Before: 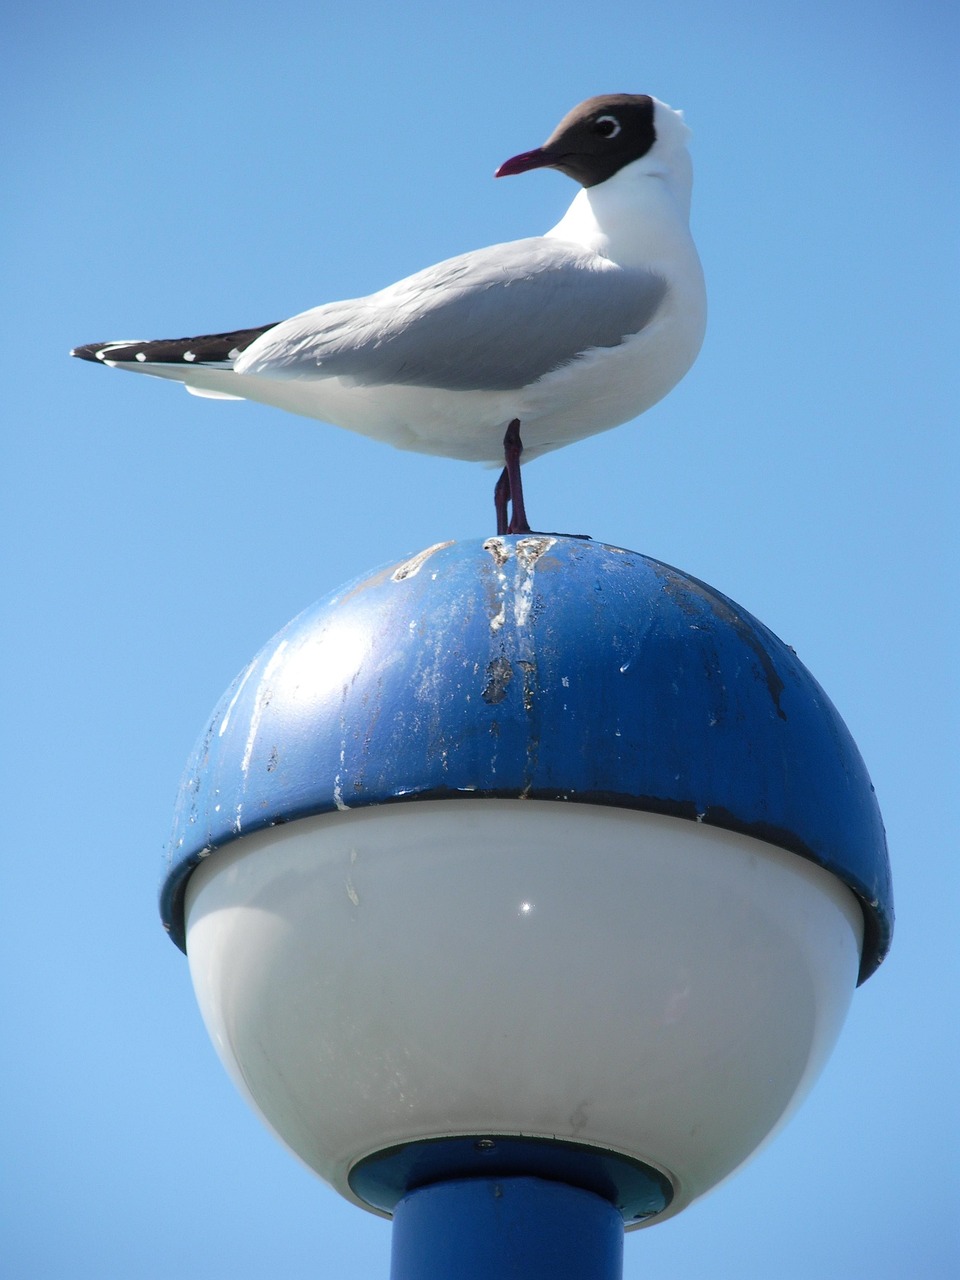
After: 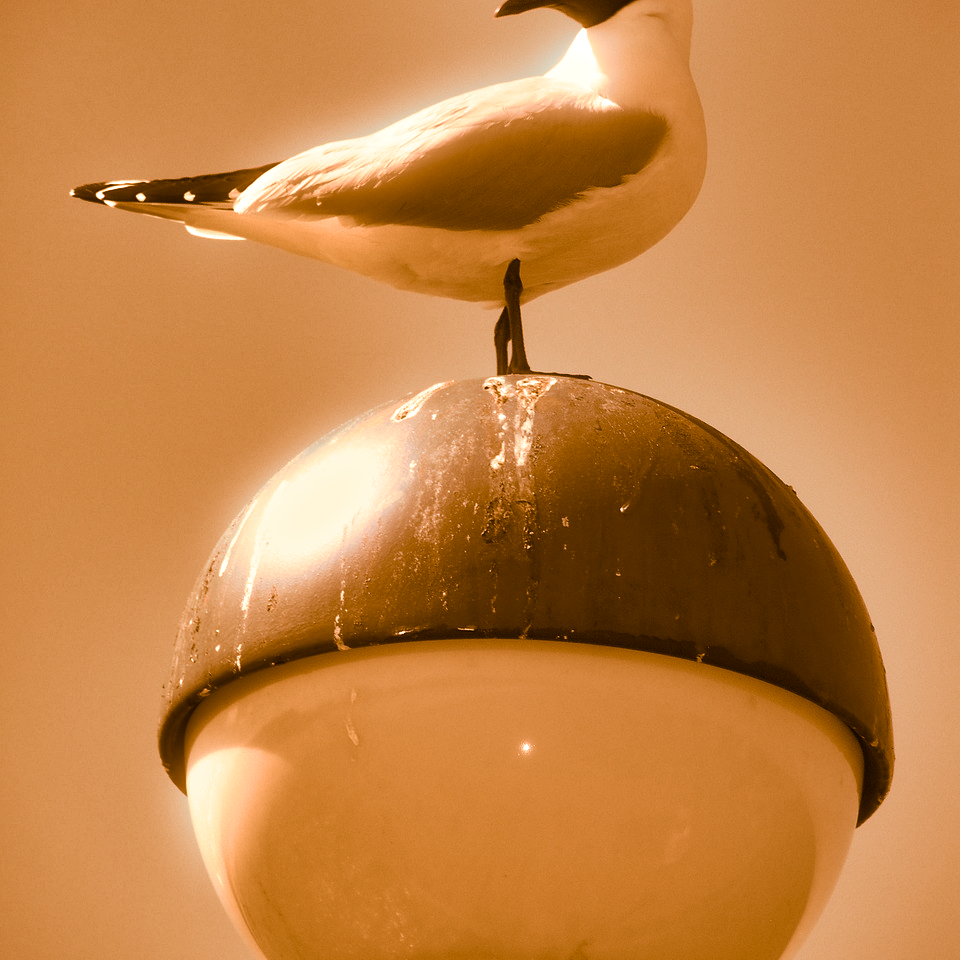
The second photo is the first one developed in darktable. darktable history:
contrast brightness saturation: contrast 0.06, brightness -0.01, saturation -0.23
white balance: red 1.467, blue 0.684
split-toning: shadows › hue 26°, shadows › saturation 0.92, highlights › hue 40°, highlights › saturation 0.92, balance -63, compress 0%
bloom: size 5%, threshold 95%, strength 15%
crop and rotate: top 12.5%, bottom 12.5%
shadows and highlights: white point adjustment 0.1, highlights -70, soften with gaussian
